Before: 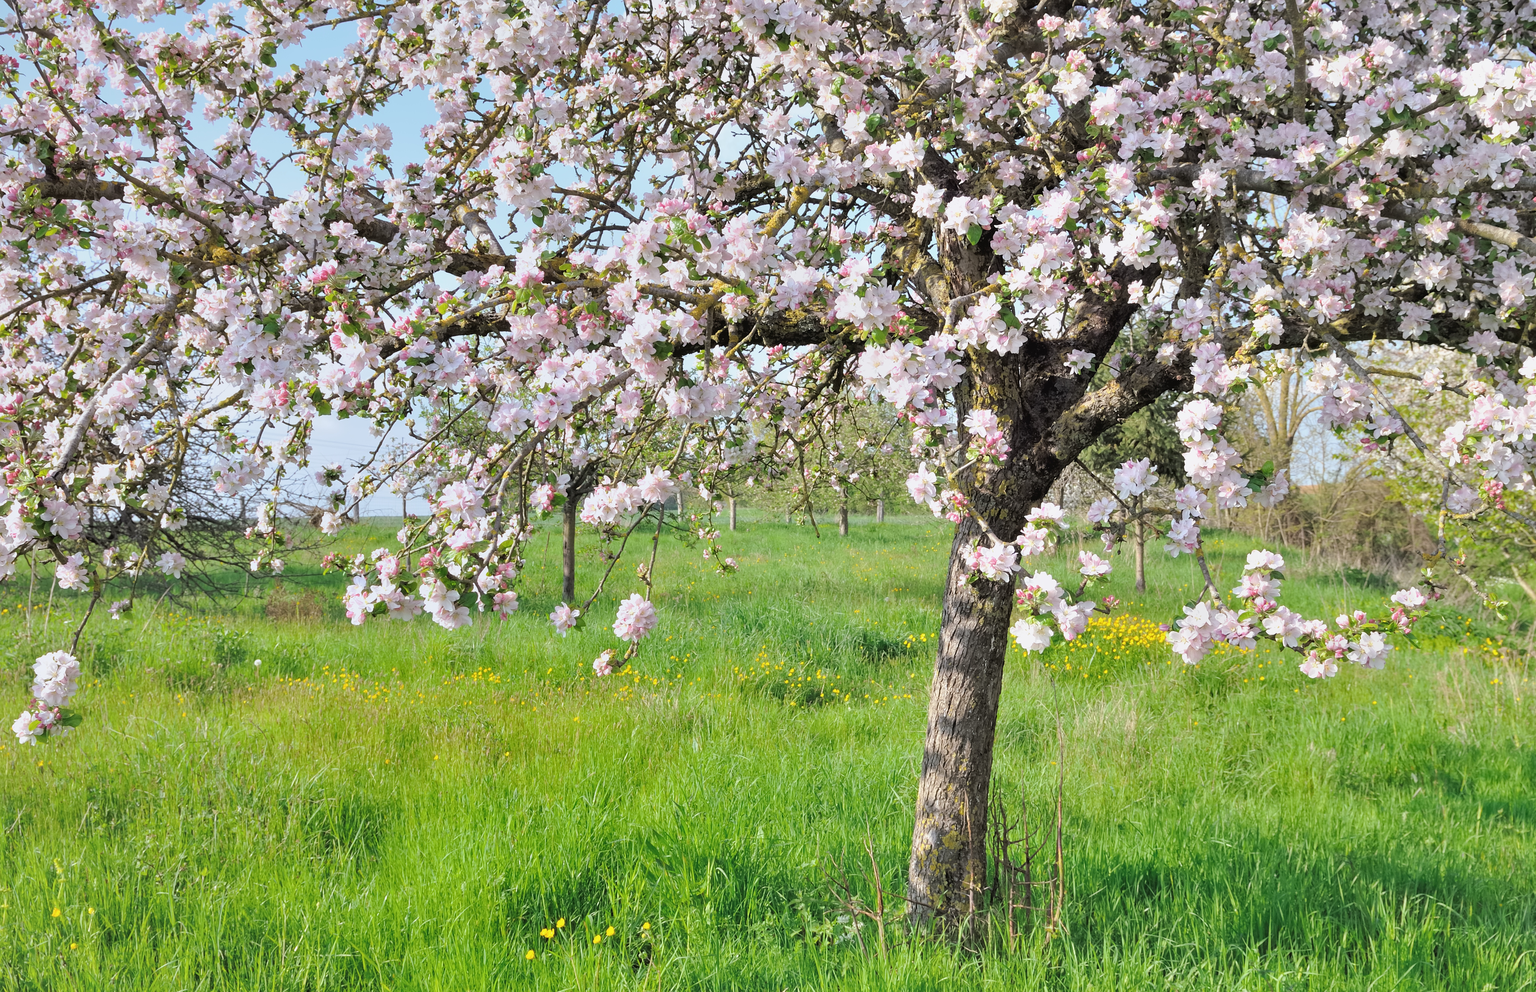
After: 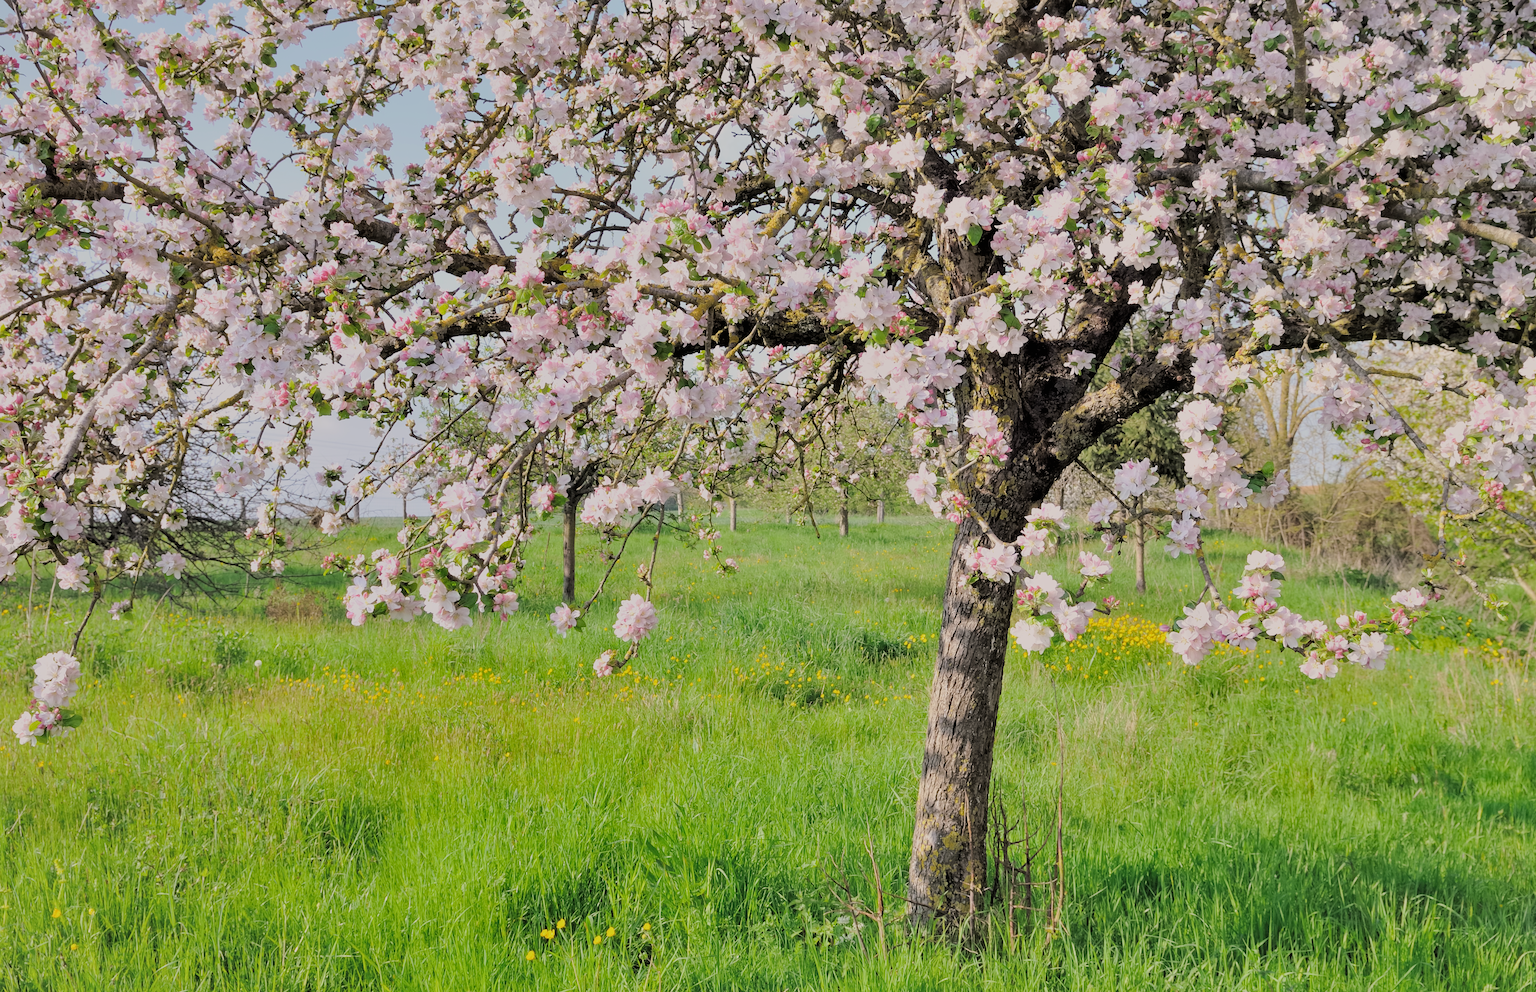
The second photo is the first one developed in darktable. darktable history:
color correction: highlights a* 3.84, highlights b* 5.07
filmic rgb: black relative exposure -7.65 EV, white relative exposure 4.56 EV, hardness 3.61
